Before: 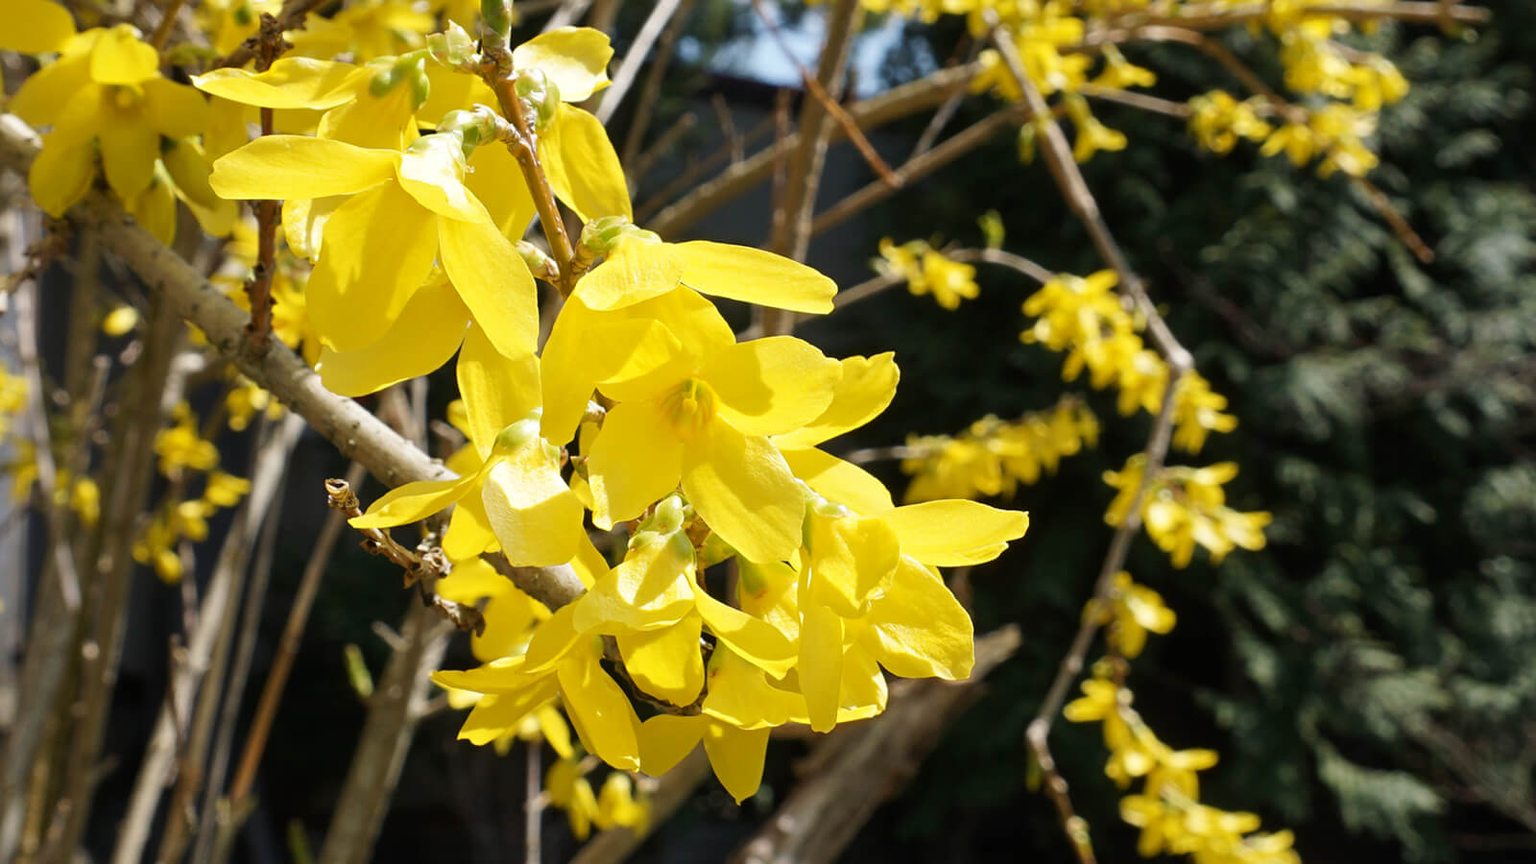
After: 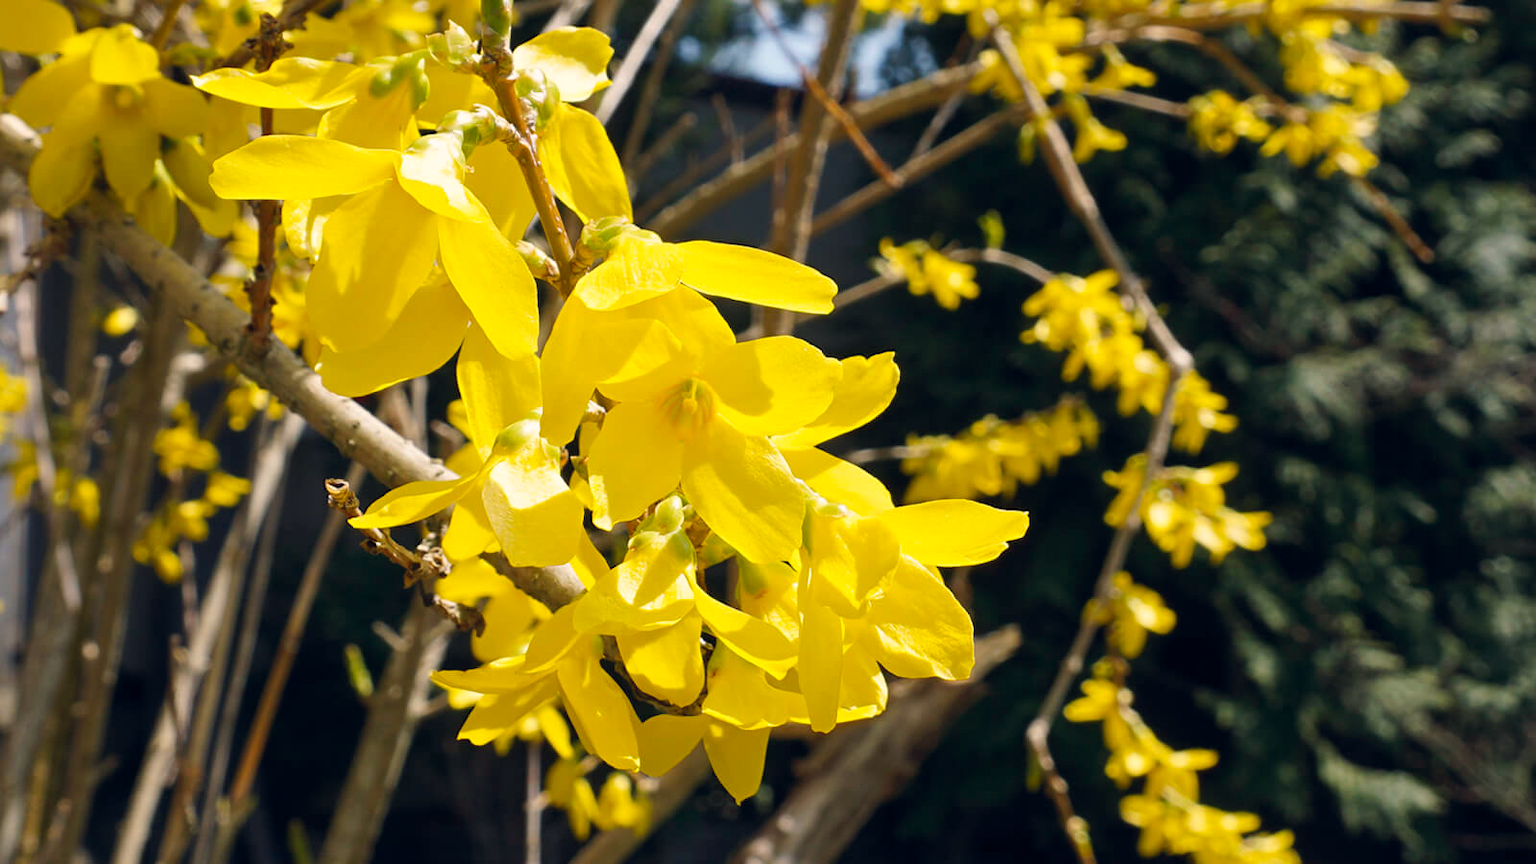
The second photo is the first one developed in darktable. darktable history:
color balance rgb: shadows lift › hue 87.51°, highlights gain › chroma 1.62%, highlights gain › hue 55.1°, global offset › chroma 0.06%, global offset › hue 253.66°, linear chroma grading › global chroma 0.5%, perceptual saturation grading › global saturation 16.38%
